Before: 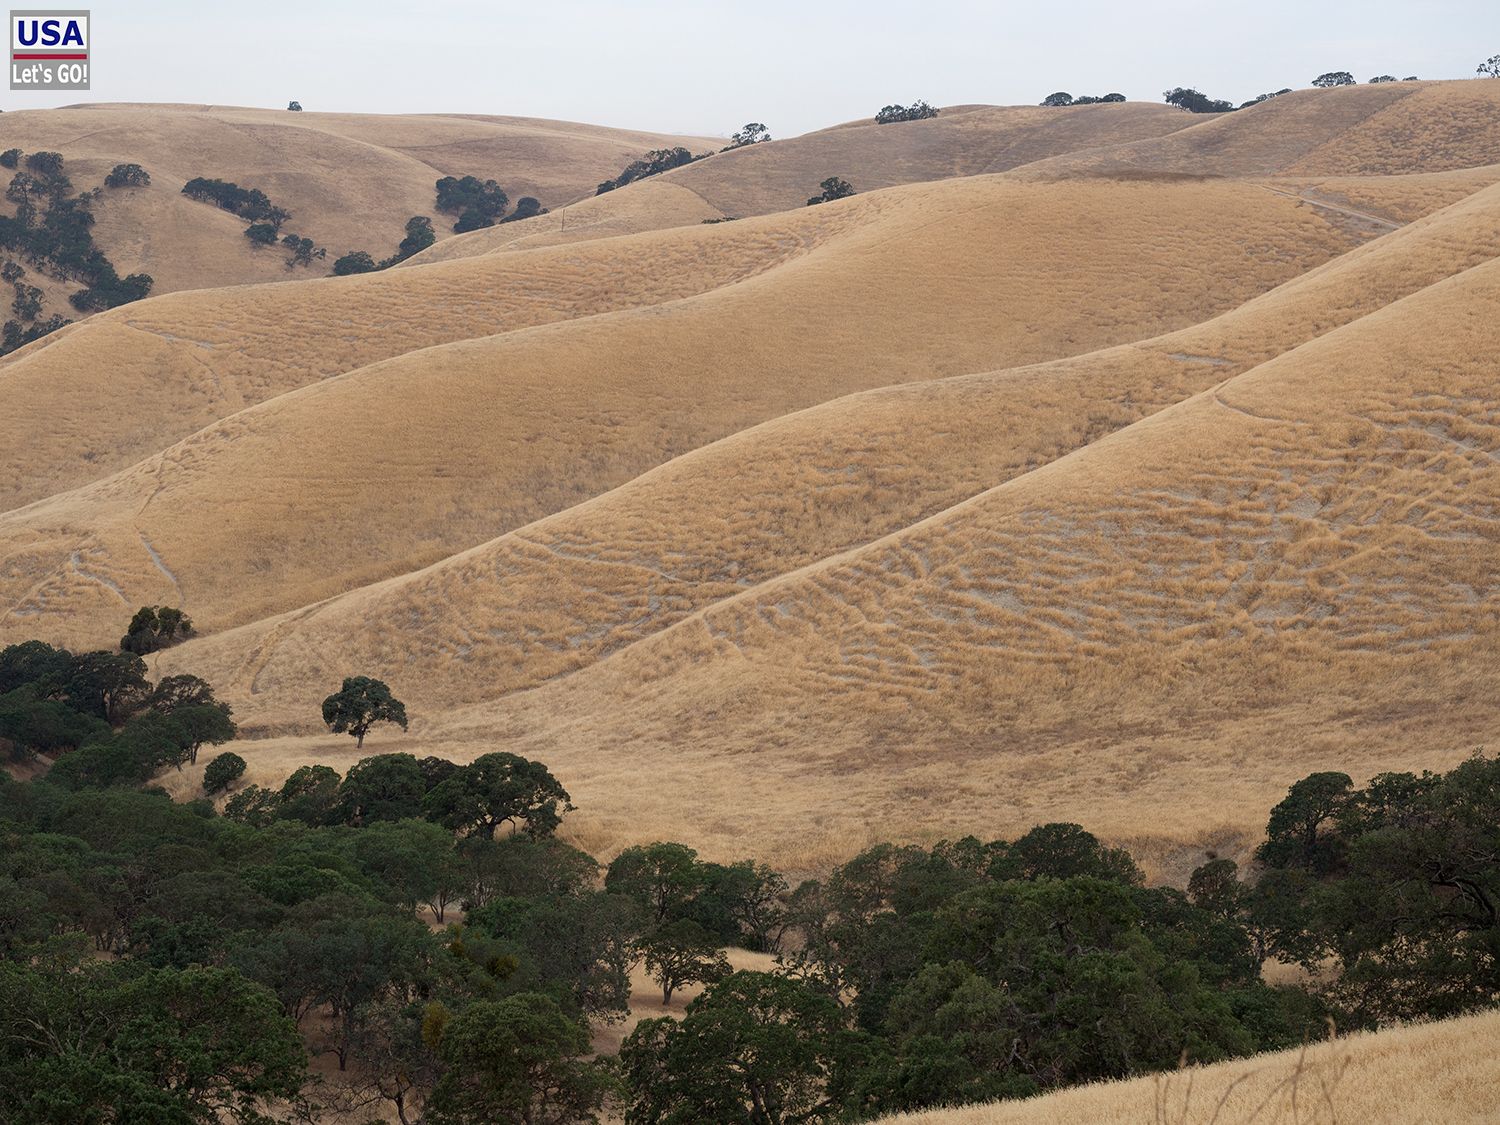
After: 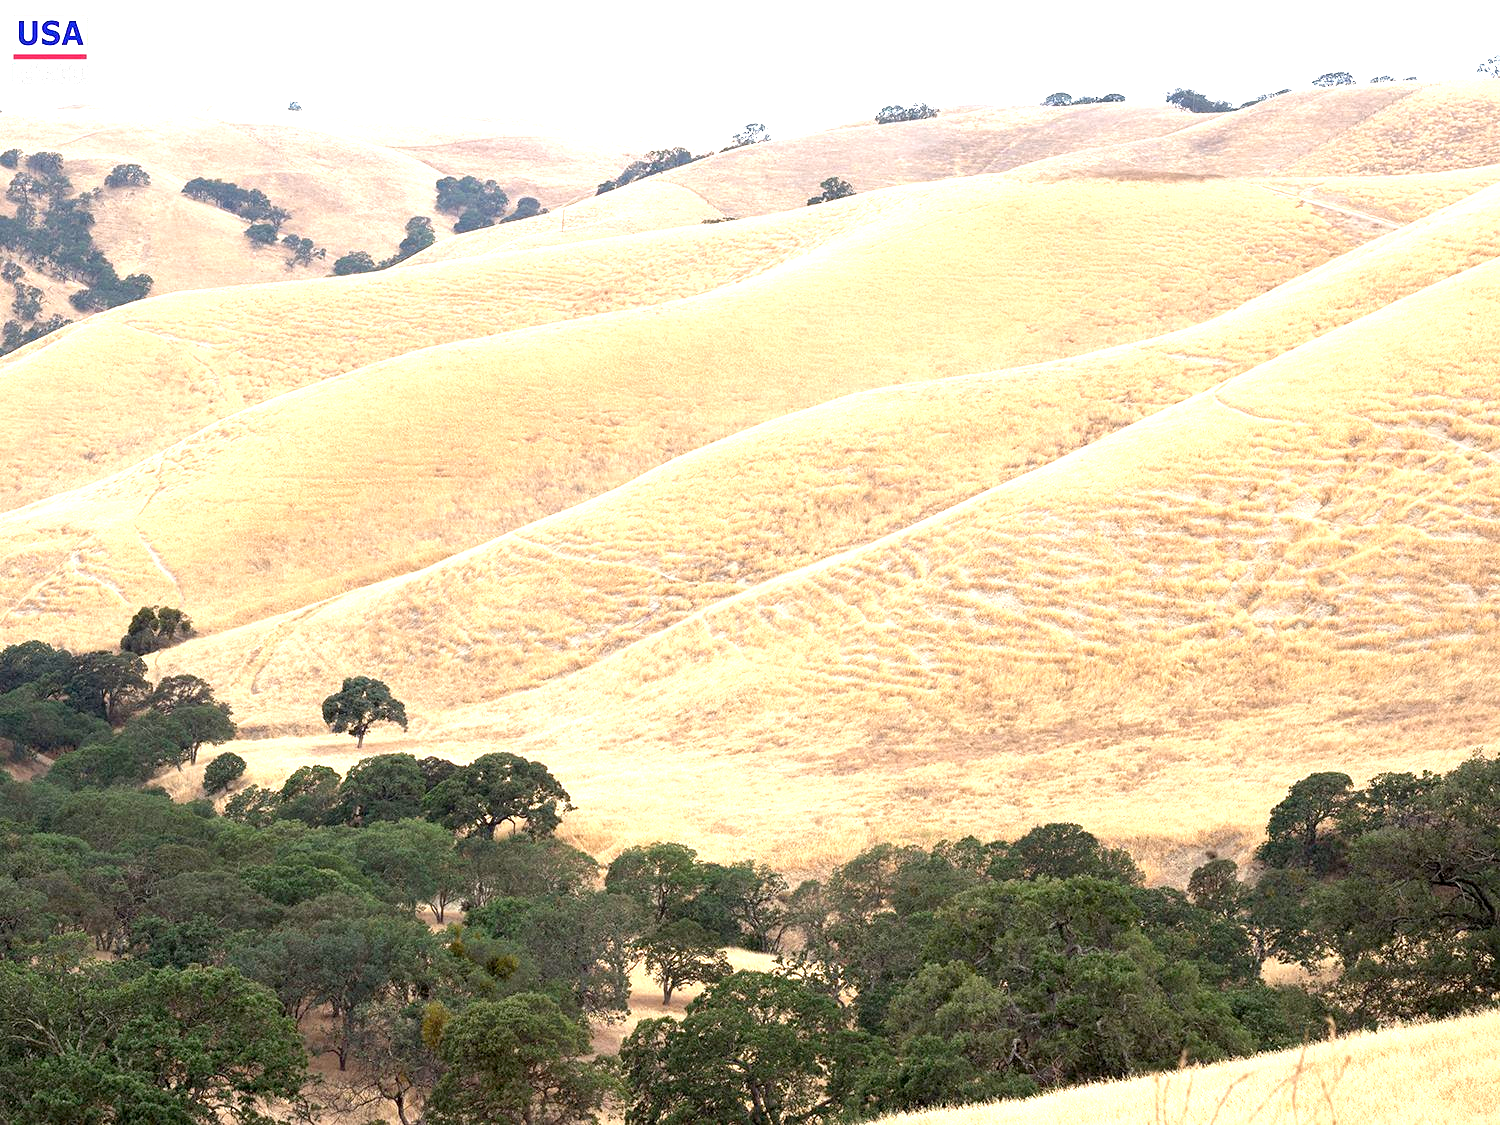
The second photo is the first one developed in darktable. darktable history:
exposure: black level correction 0.001, exposure 1.845 EV, compensate highlight preservation false
base curve: curves: ch0 [(0, 0) (0.297, 0.298) (1, 1)], preserve colors none
